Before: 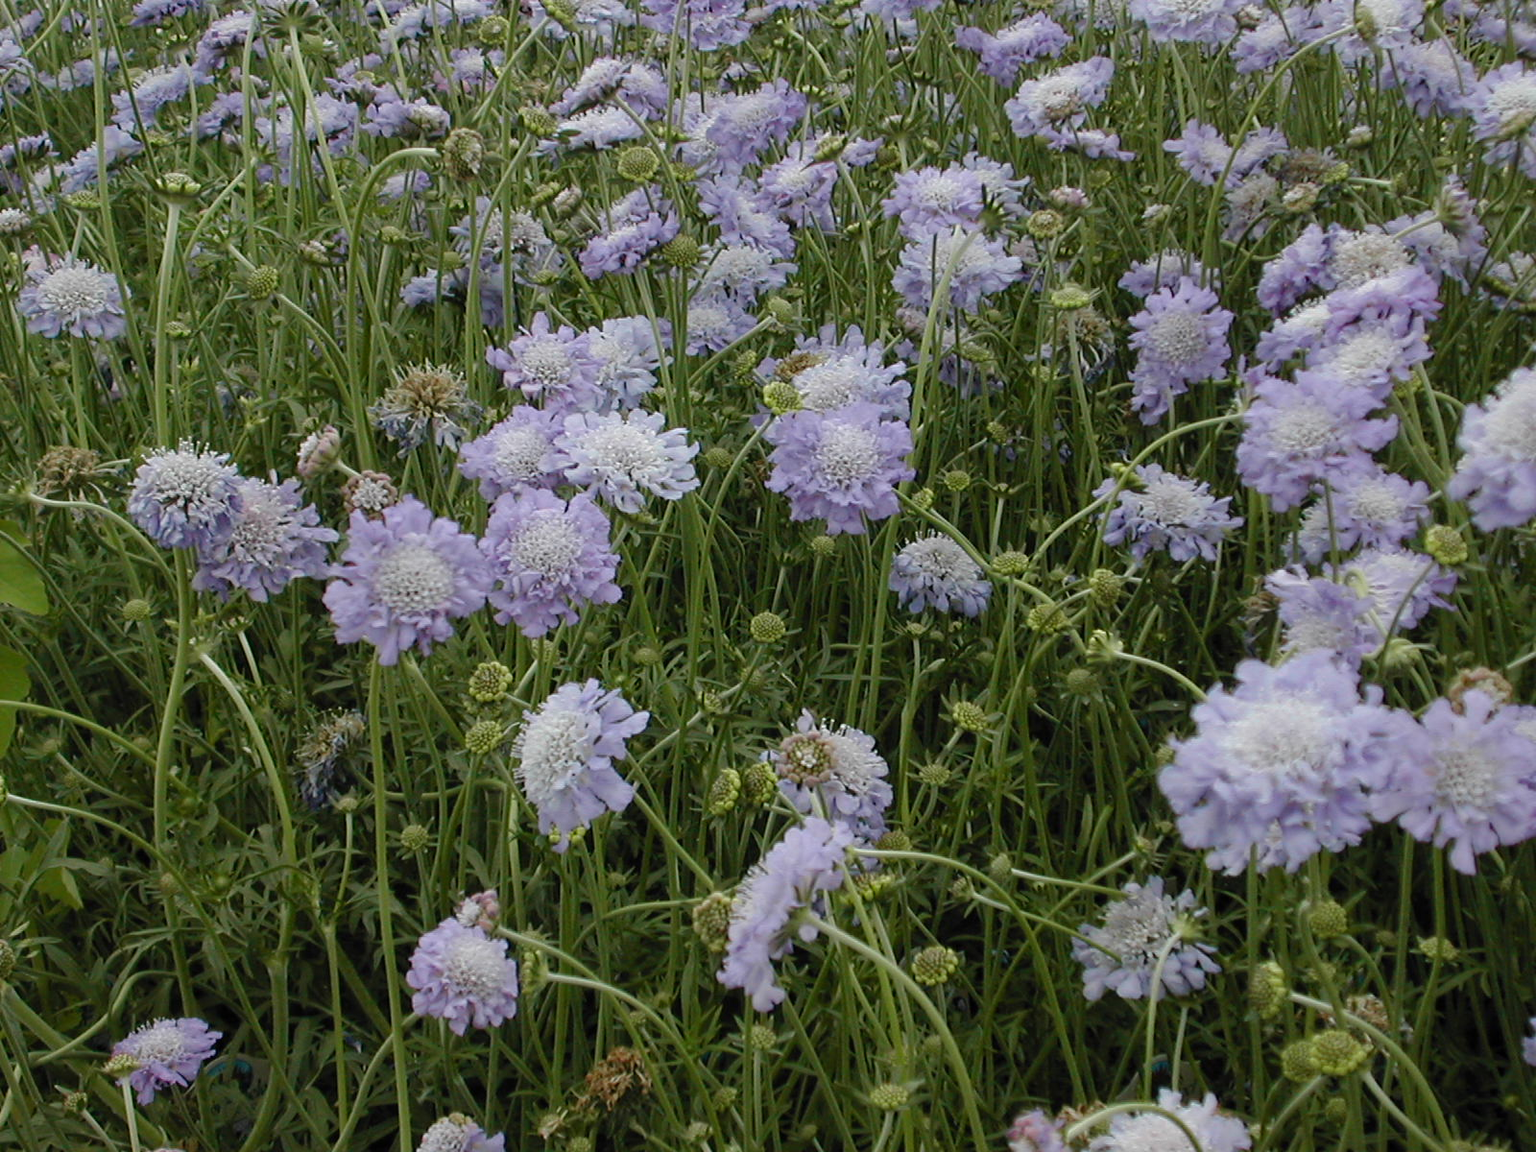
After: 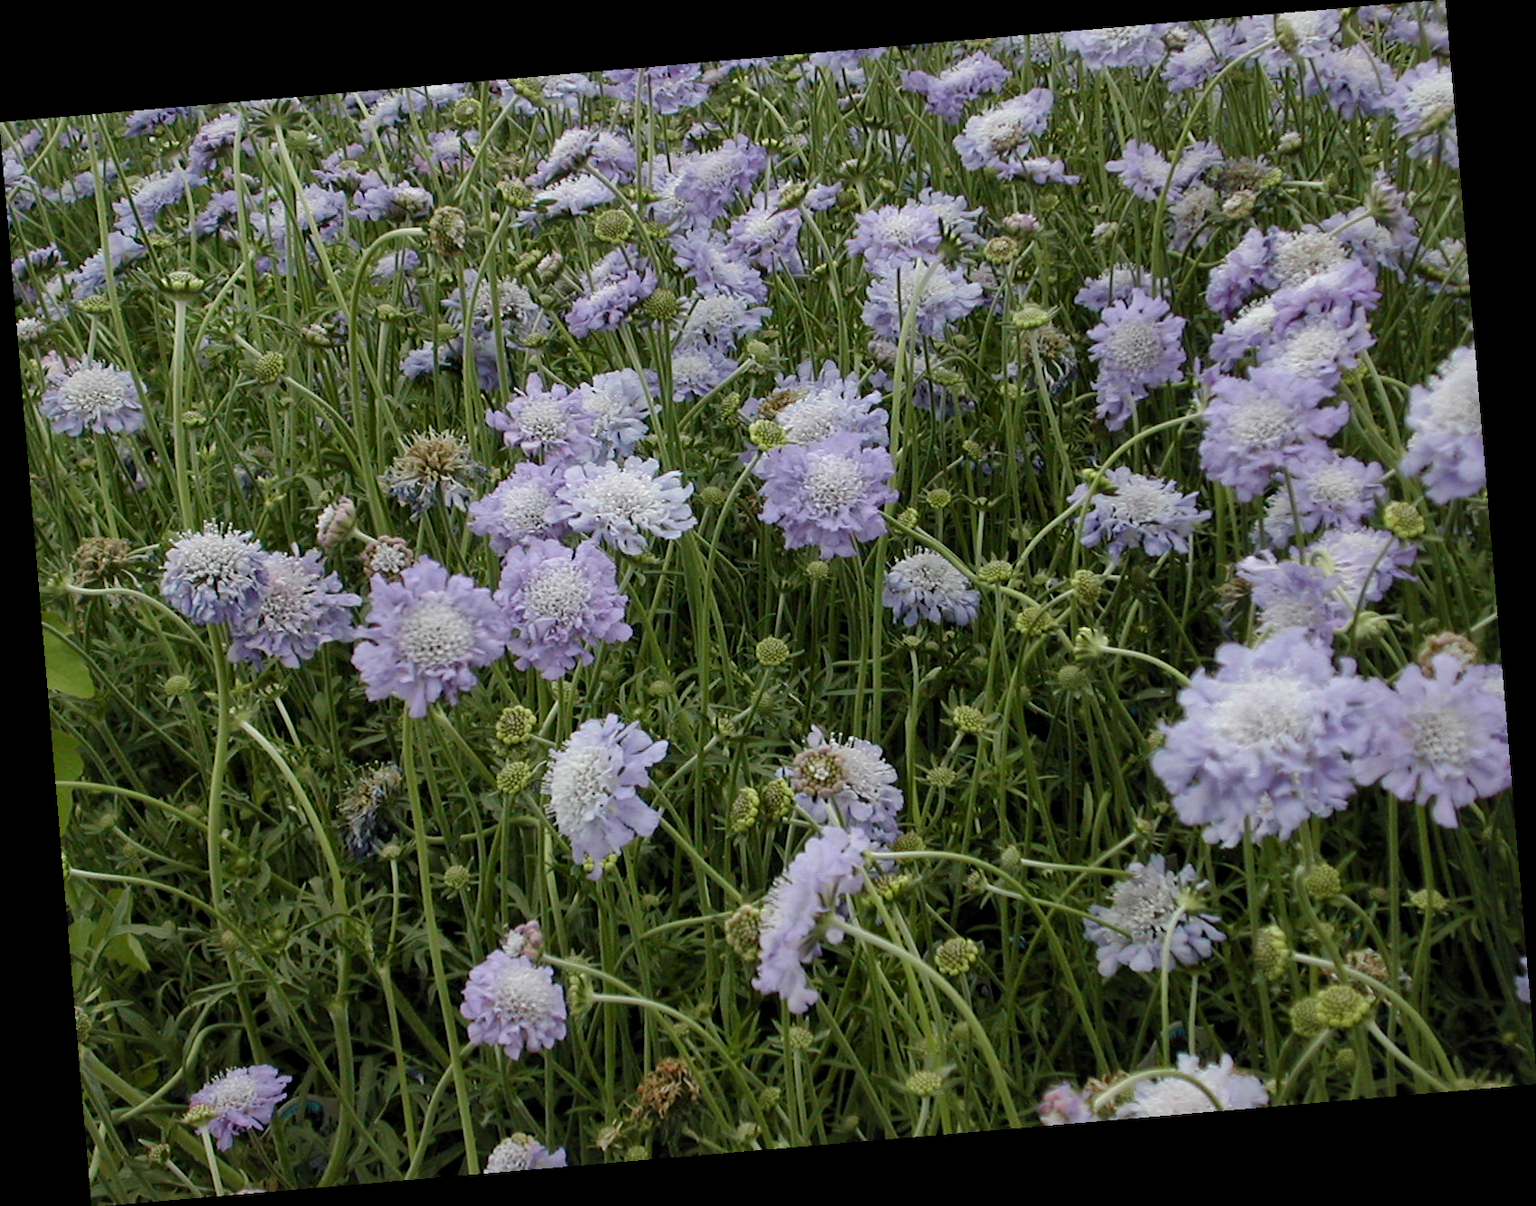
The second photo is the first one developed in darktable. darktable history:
local contrast: mode bilateral grid, contrast 20, coarseness 50, detail 130%, midtone range 0.2
rotate and perspective: rotation -4.86°, automatic cropping off
